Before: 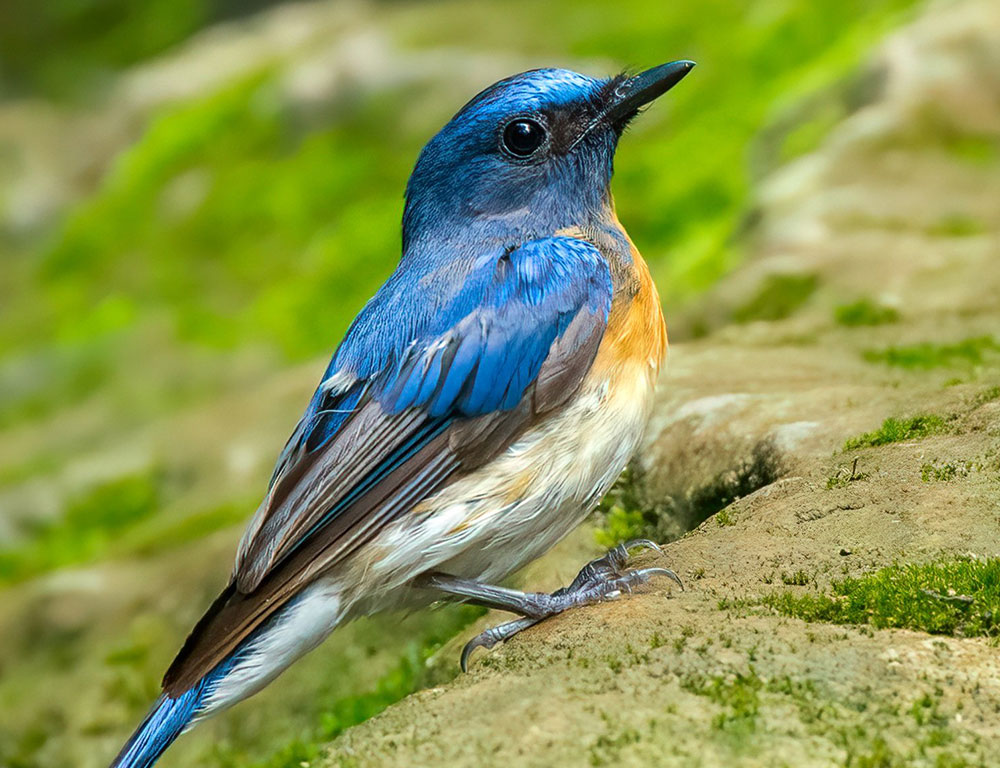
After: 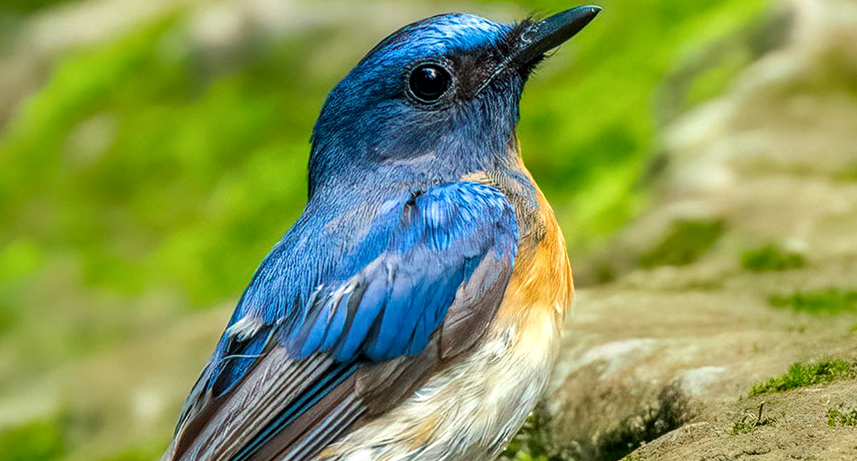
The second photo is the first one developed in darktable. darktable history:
local contrast: on, module defaults
crop and rotate: left 9.417%, top 7.2%, right 4.836%, bottom 32.763%
